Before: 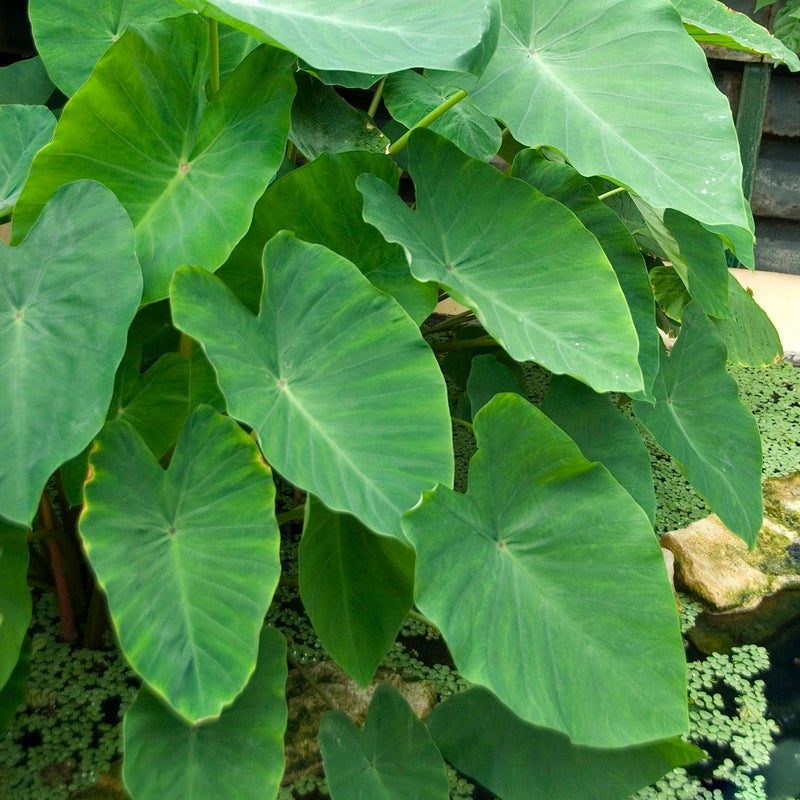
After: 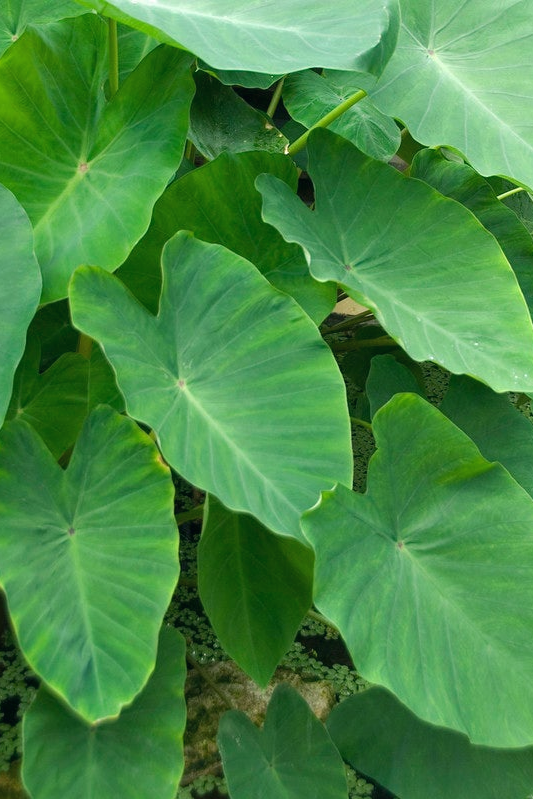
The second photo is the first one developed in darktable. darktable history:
color balance: mode lift, gamma, gain (sRGB), lift [1, 1, 1.022, 1.026]
shadows and highlights: shadows 25, highlights -25
crop and rotate: left 12.648%, right 20.685%
